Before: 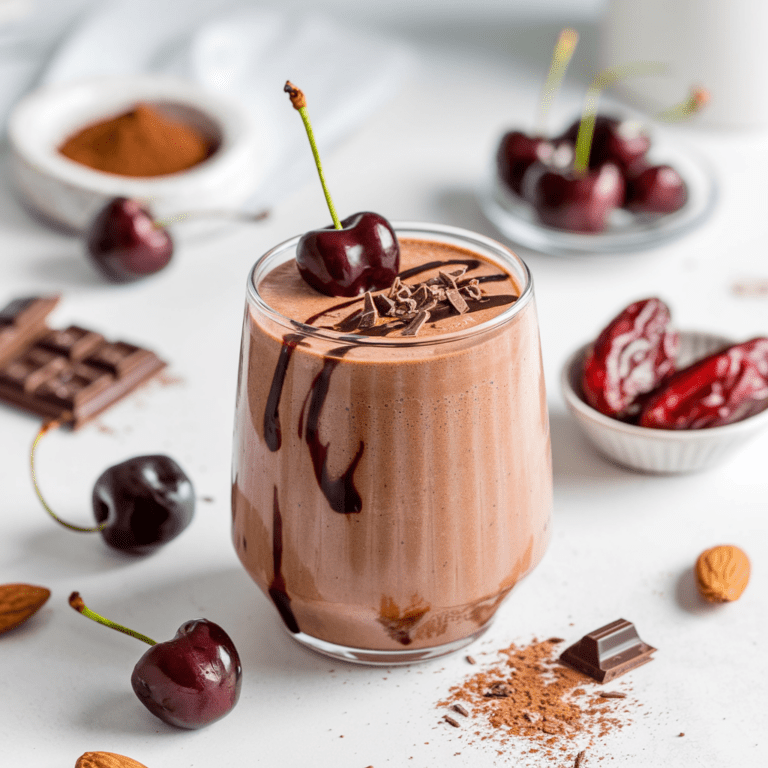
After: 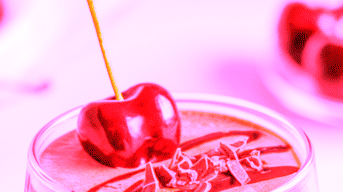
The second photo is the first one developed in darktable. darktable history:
crop: left 28.64%, top 16.832%, right 26.637%, bottom 58.055%
white balance: red 4.26, blue 1.802
